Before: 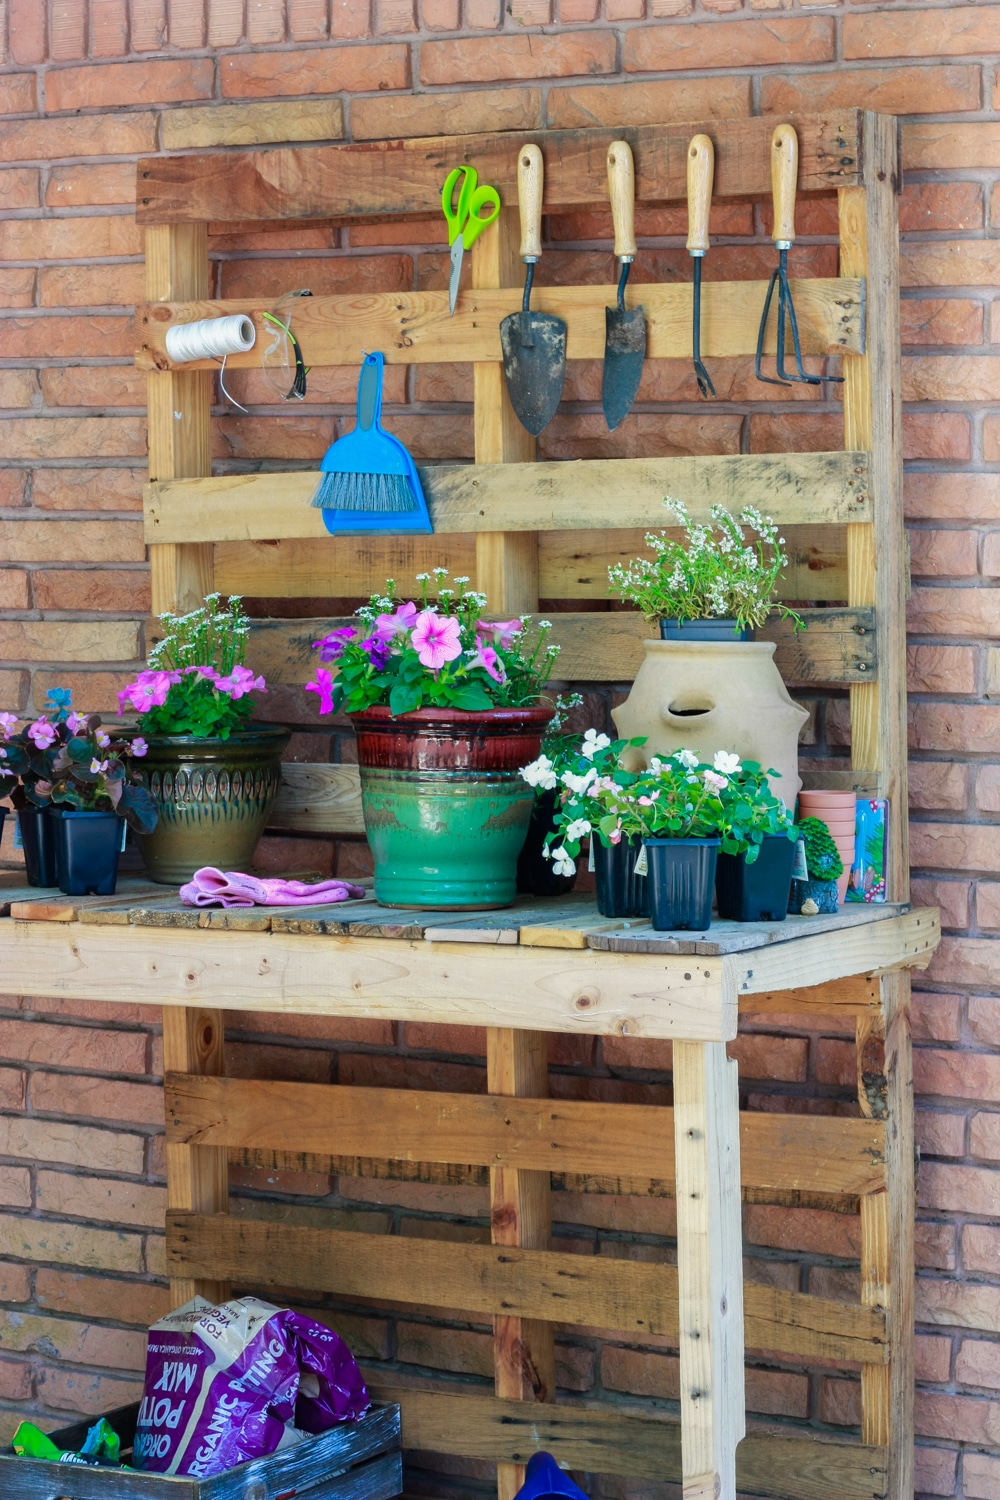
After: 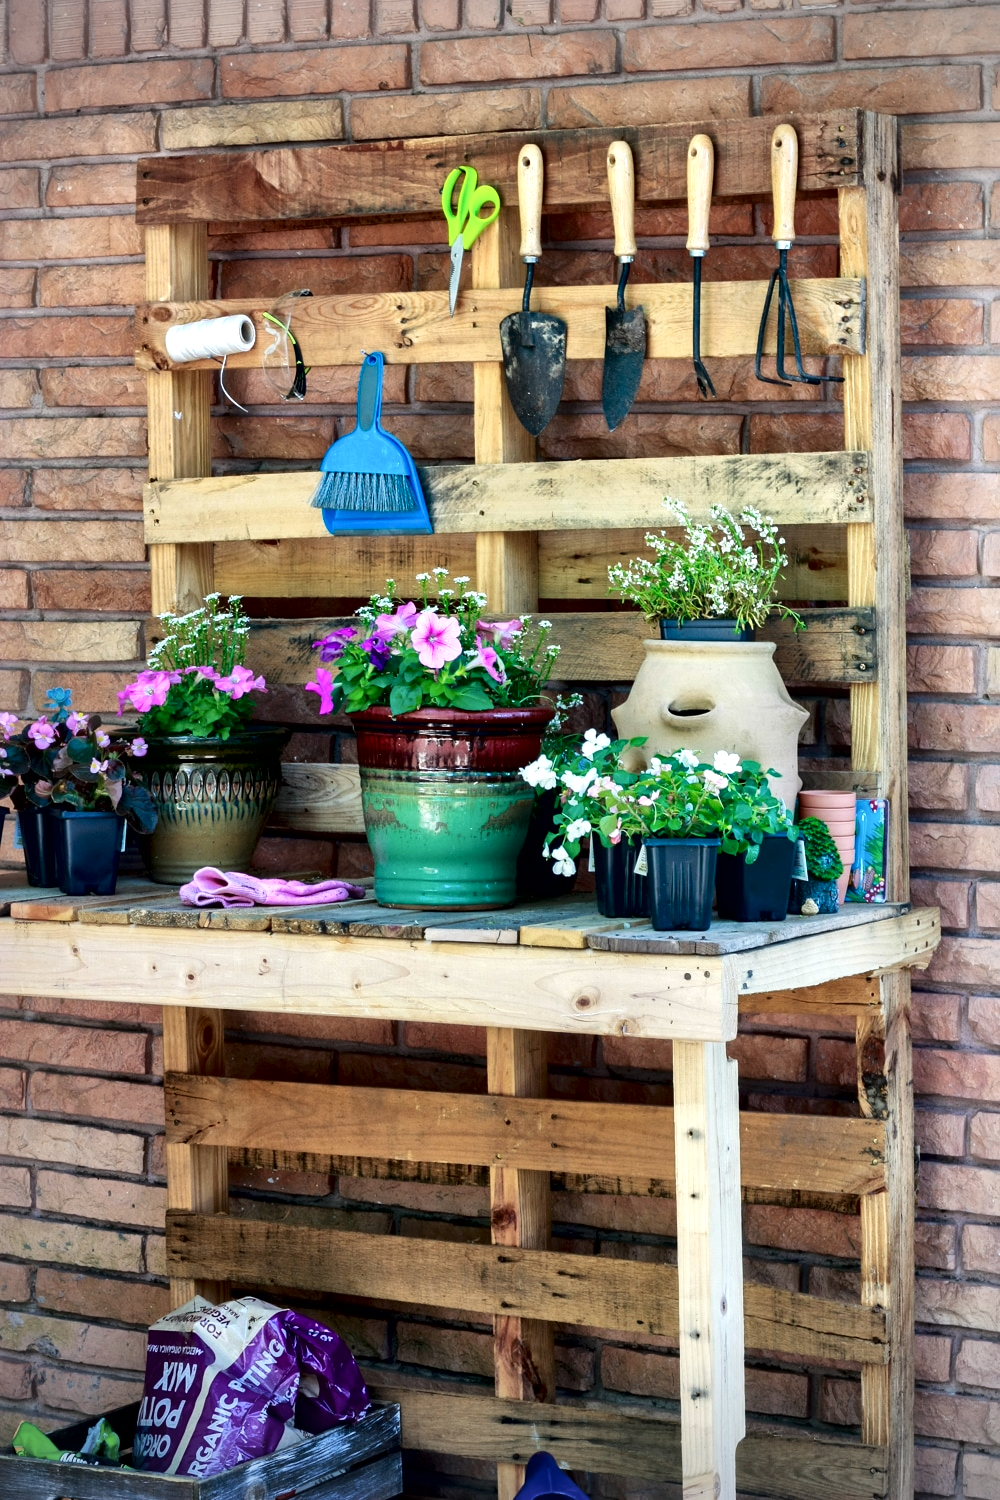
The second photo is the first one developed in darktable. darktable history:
local contrast: mode bilateral grid, contrast 44, coarseness 69, detail 214%, midtone range 0.2
vignetting: unbound false
